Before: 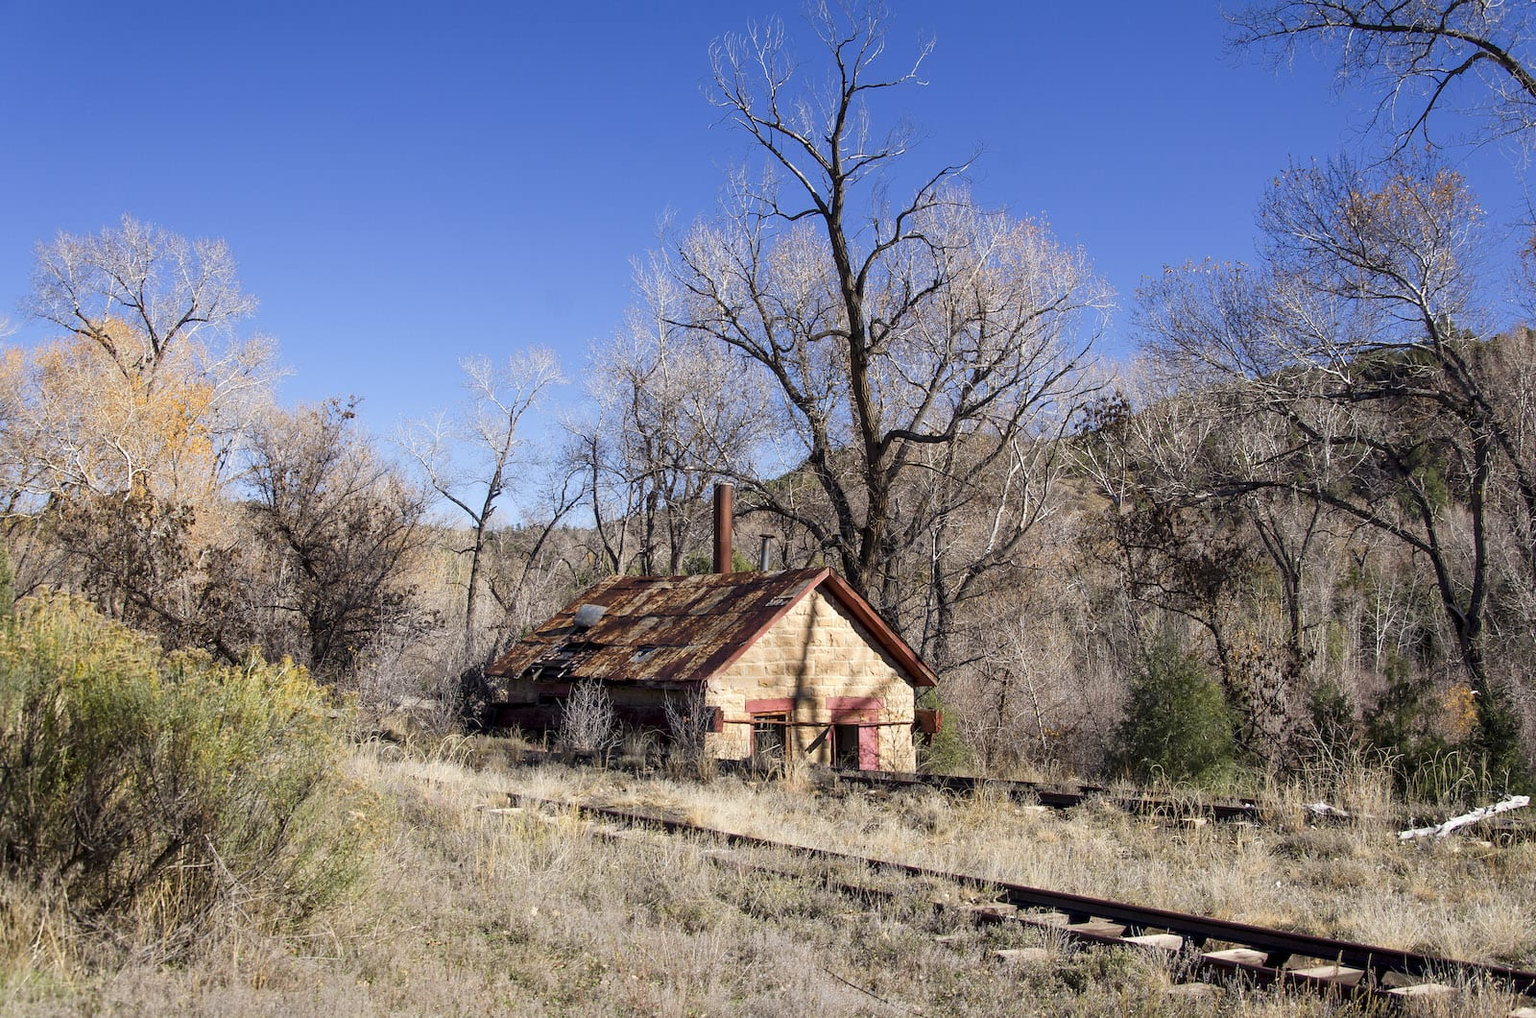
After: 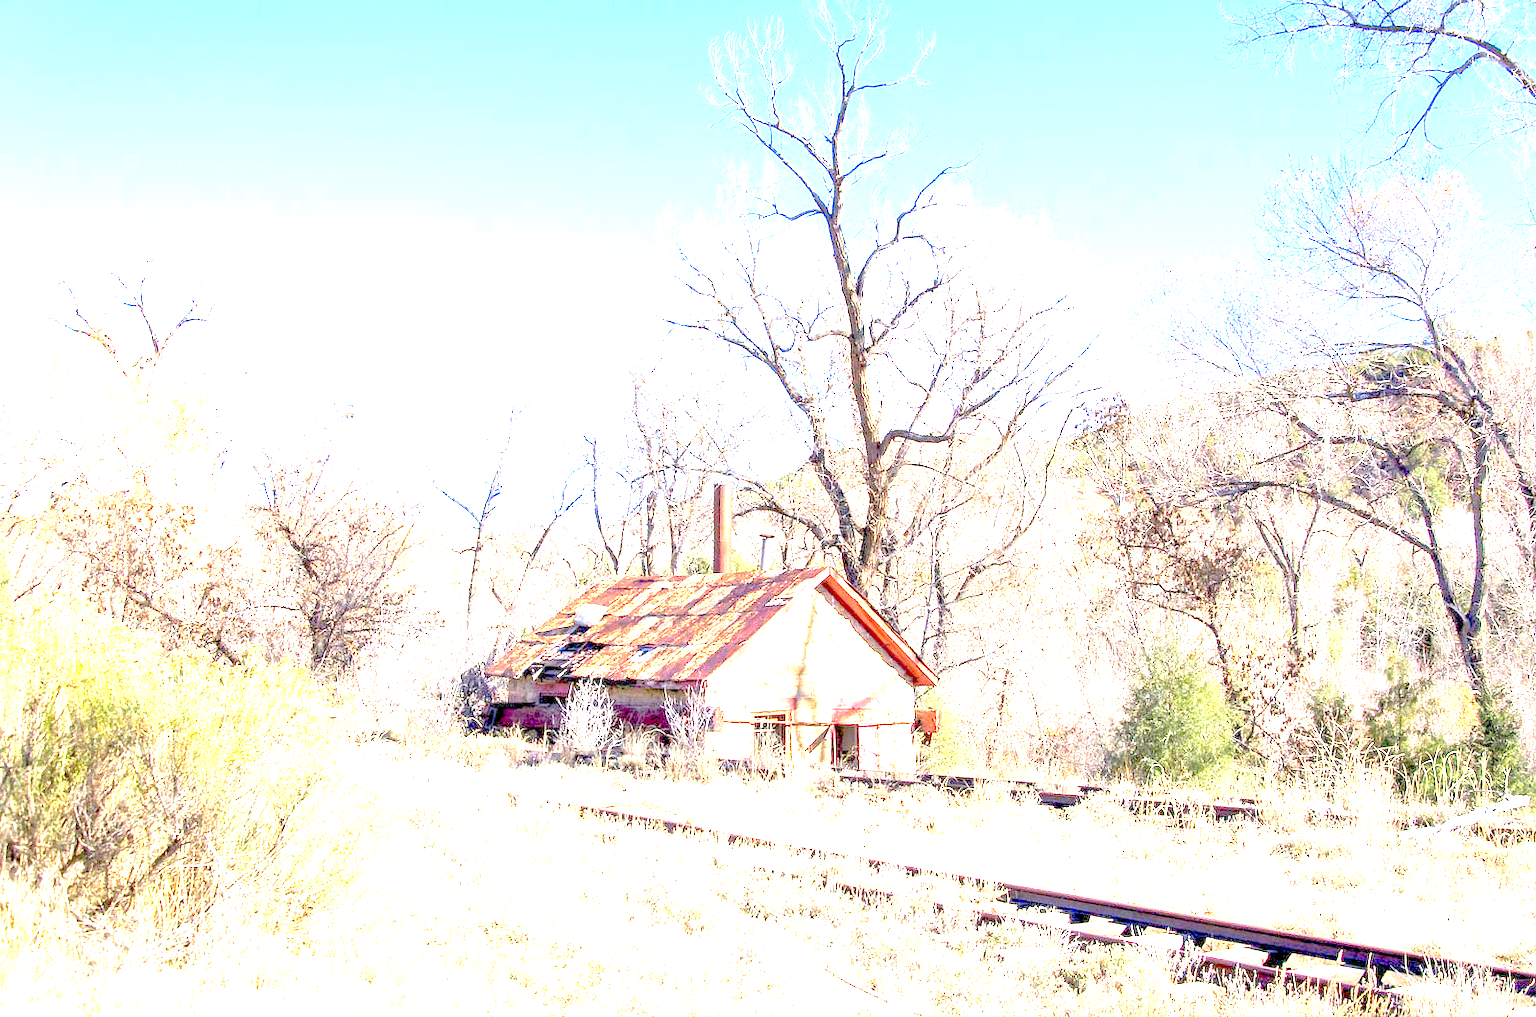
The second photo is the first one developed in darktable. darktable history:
levels: levels [0.008, 0.318, 0.836]
exposure: black level correction 0.001, exposure 2.636 EV, compensate highlight preservation false
